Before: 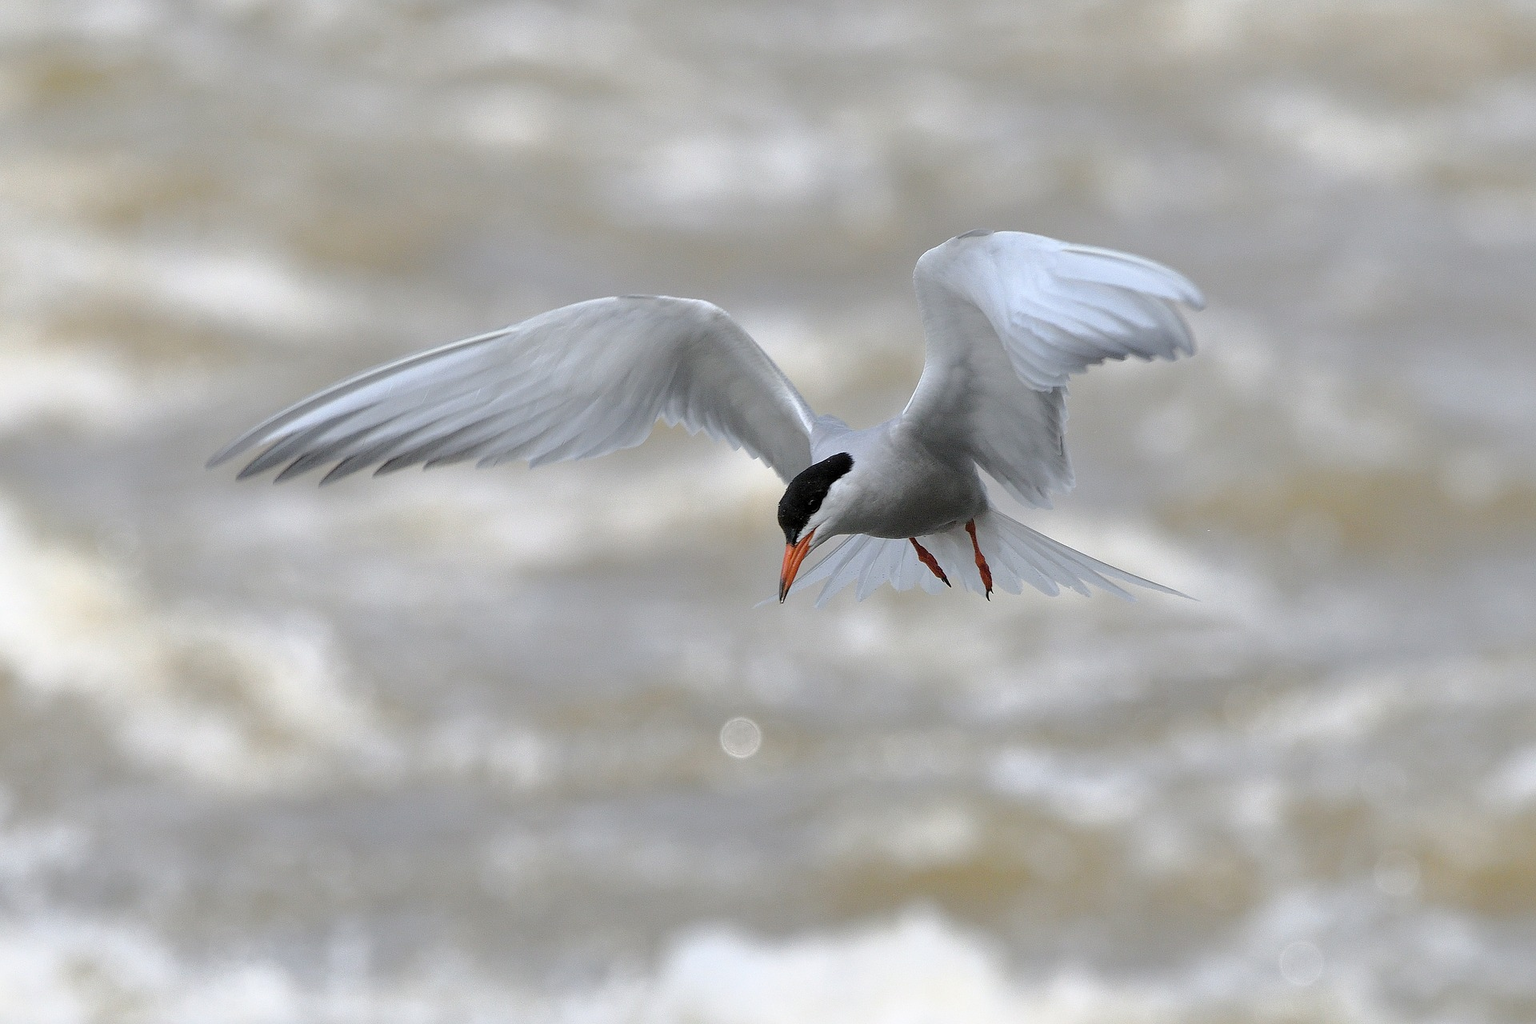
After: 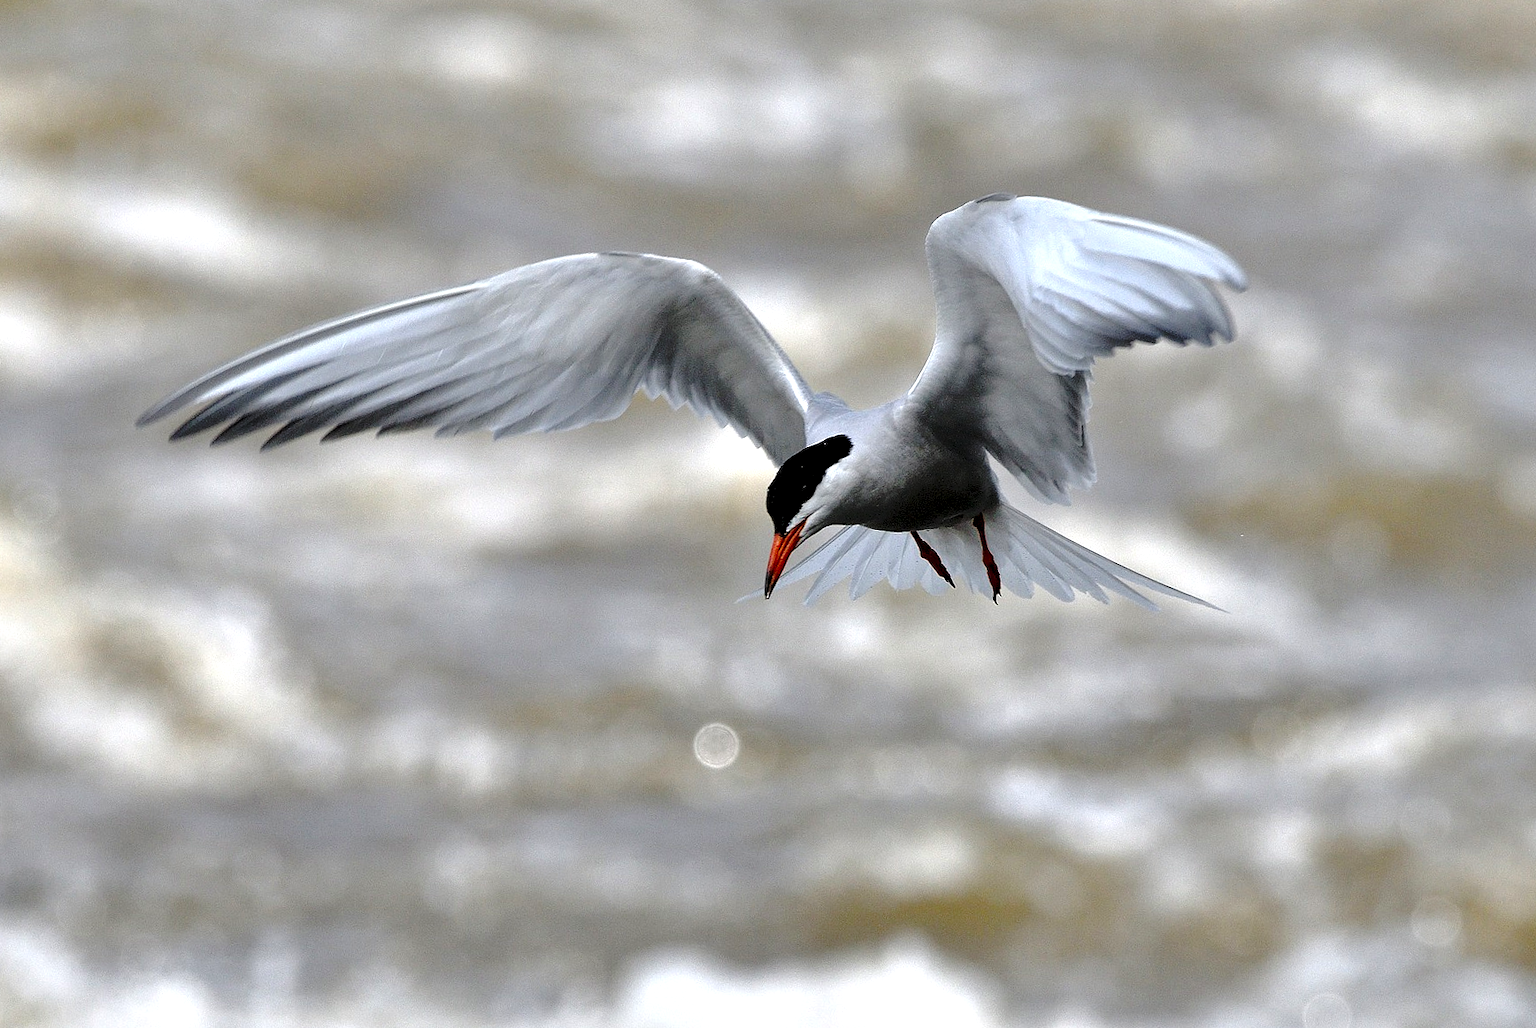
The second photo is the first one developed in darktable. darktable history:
contrast equalizer: y [[0.627 ×6], [0.563 ×6], [0 ×6], [0 ×6], [0 ×6]]
local contrast: highlights 107%, shadows 98%, detail 120%, midtone range 0.2
base curve: curves: ch0 [(0, 0) (0.073, 0.04) (0.157, 0.139) (0.492, 0.492) (0.758, 0.758) (1, 1)], preserve colors none
shadows and highlights: shadows 61.65, white point adjustment 0.395, highlights -33.85, compress 84.15%
crop and rotate: angle -2.08°, left 3.142%, top 3.8%, right 1.577%, bottom 0.516%
sharpen: radius 2.919, amount 0.865, threshold 47.446
